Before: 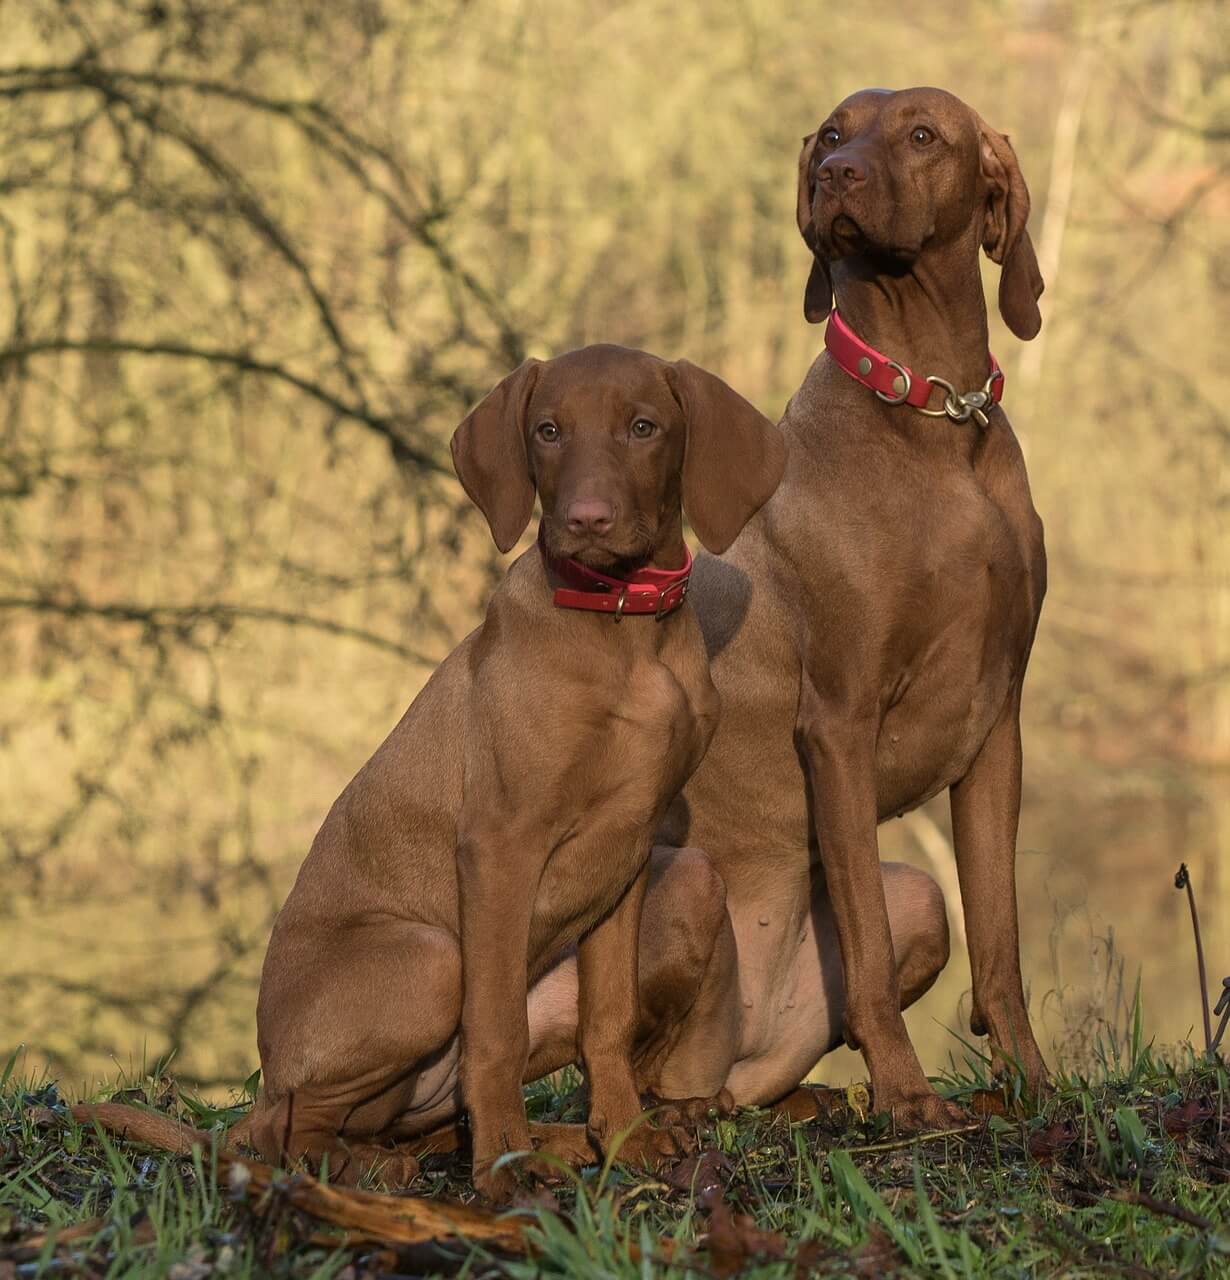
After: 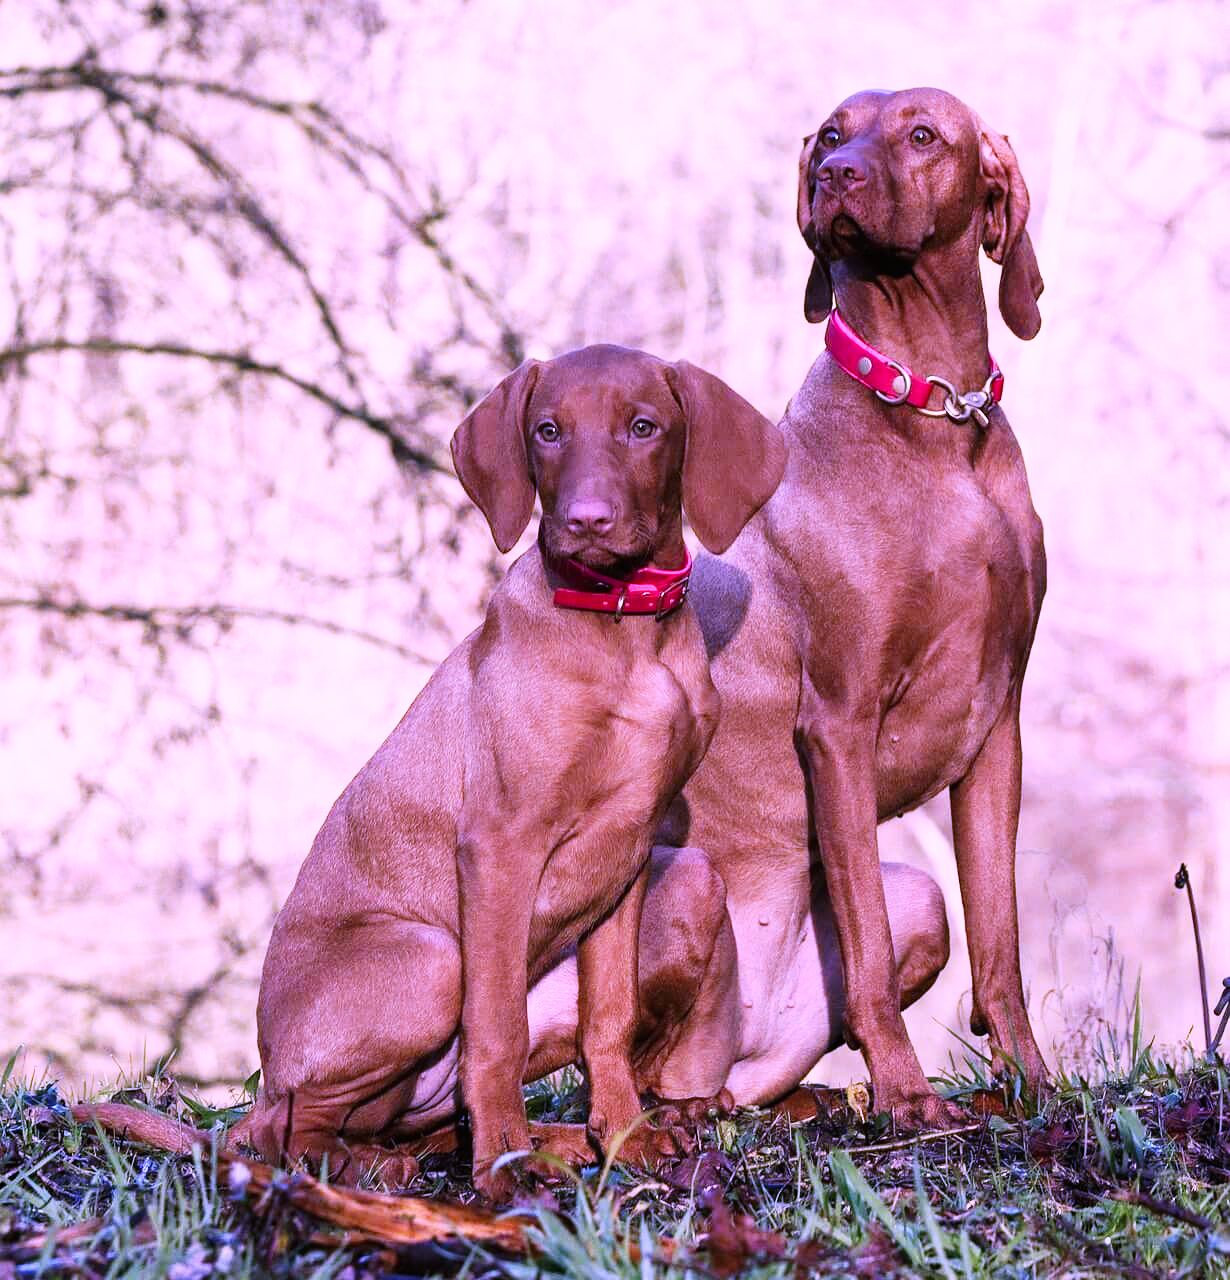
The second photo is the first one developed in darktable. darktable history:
white balance: red 0.98, blue 1.61
color correction: highlights a* 15.46, highlights b* -20.56
base curve: curves: ch0 [(0, 0) (0.007, 0.004) (0.027, 0.03) (0.046, 0.07) (0.207, 0.54) (0.442, 0.872) (0.673, 0.972) (1, 1)], preserve colors none
